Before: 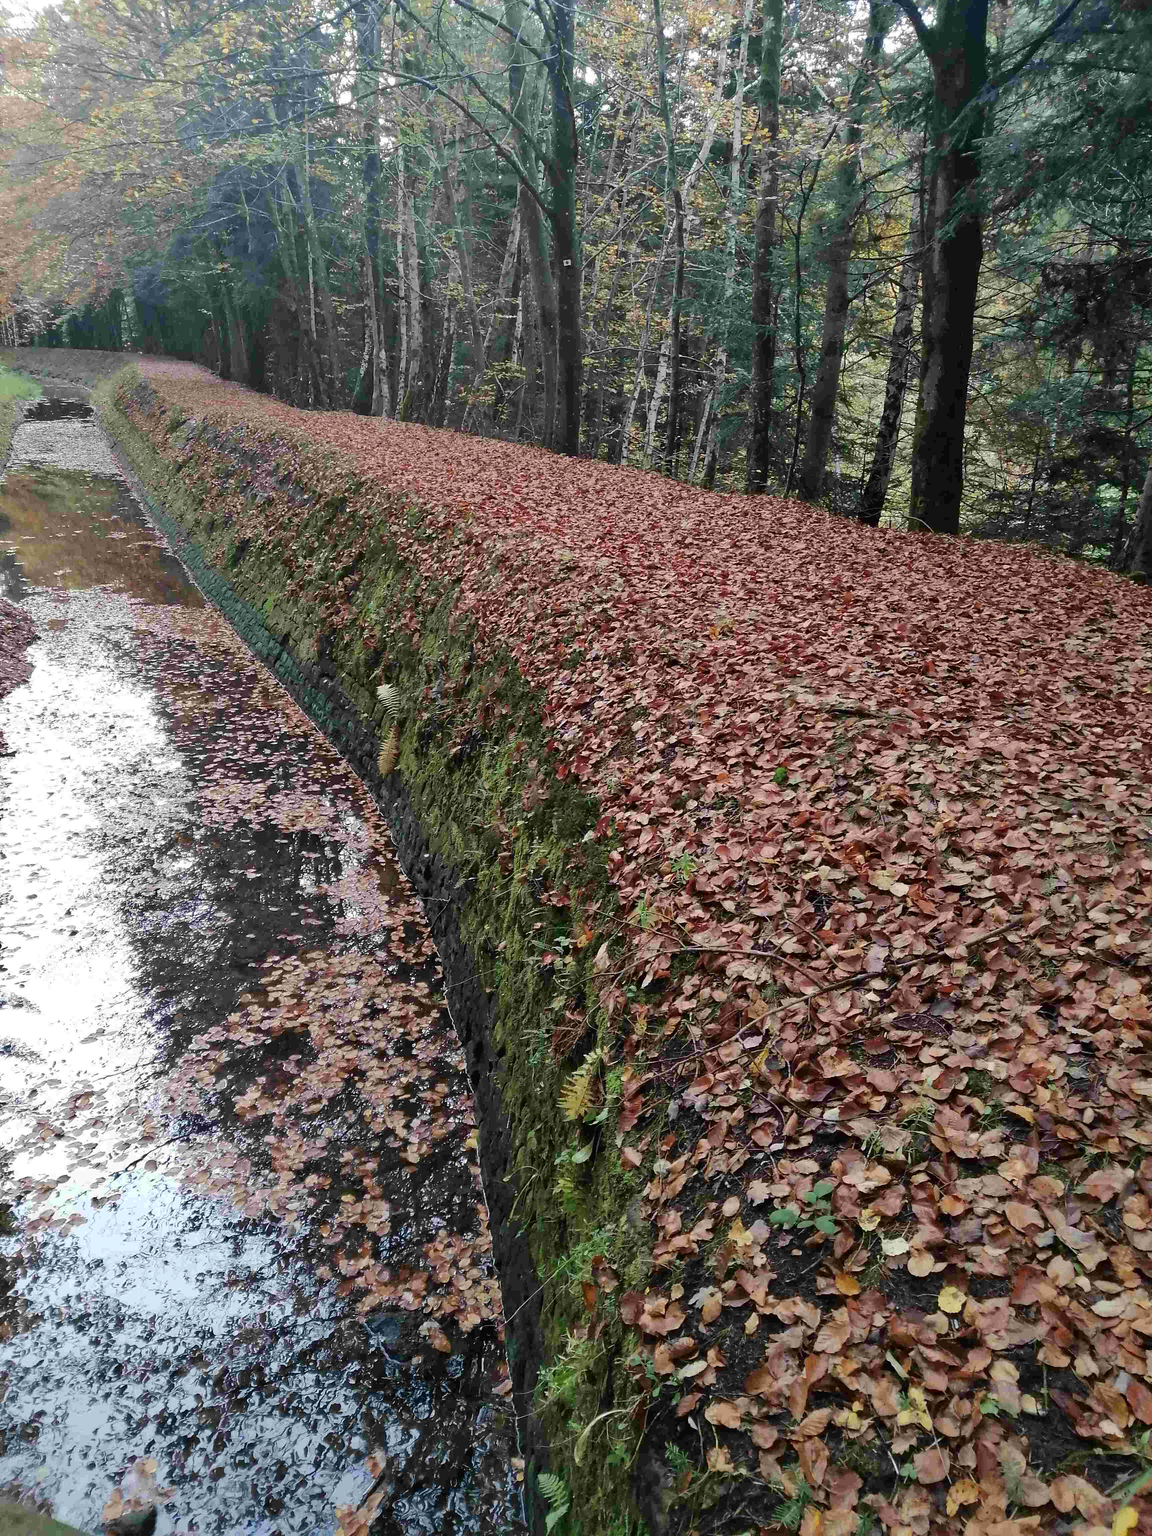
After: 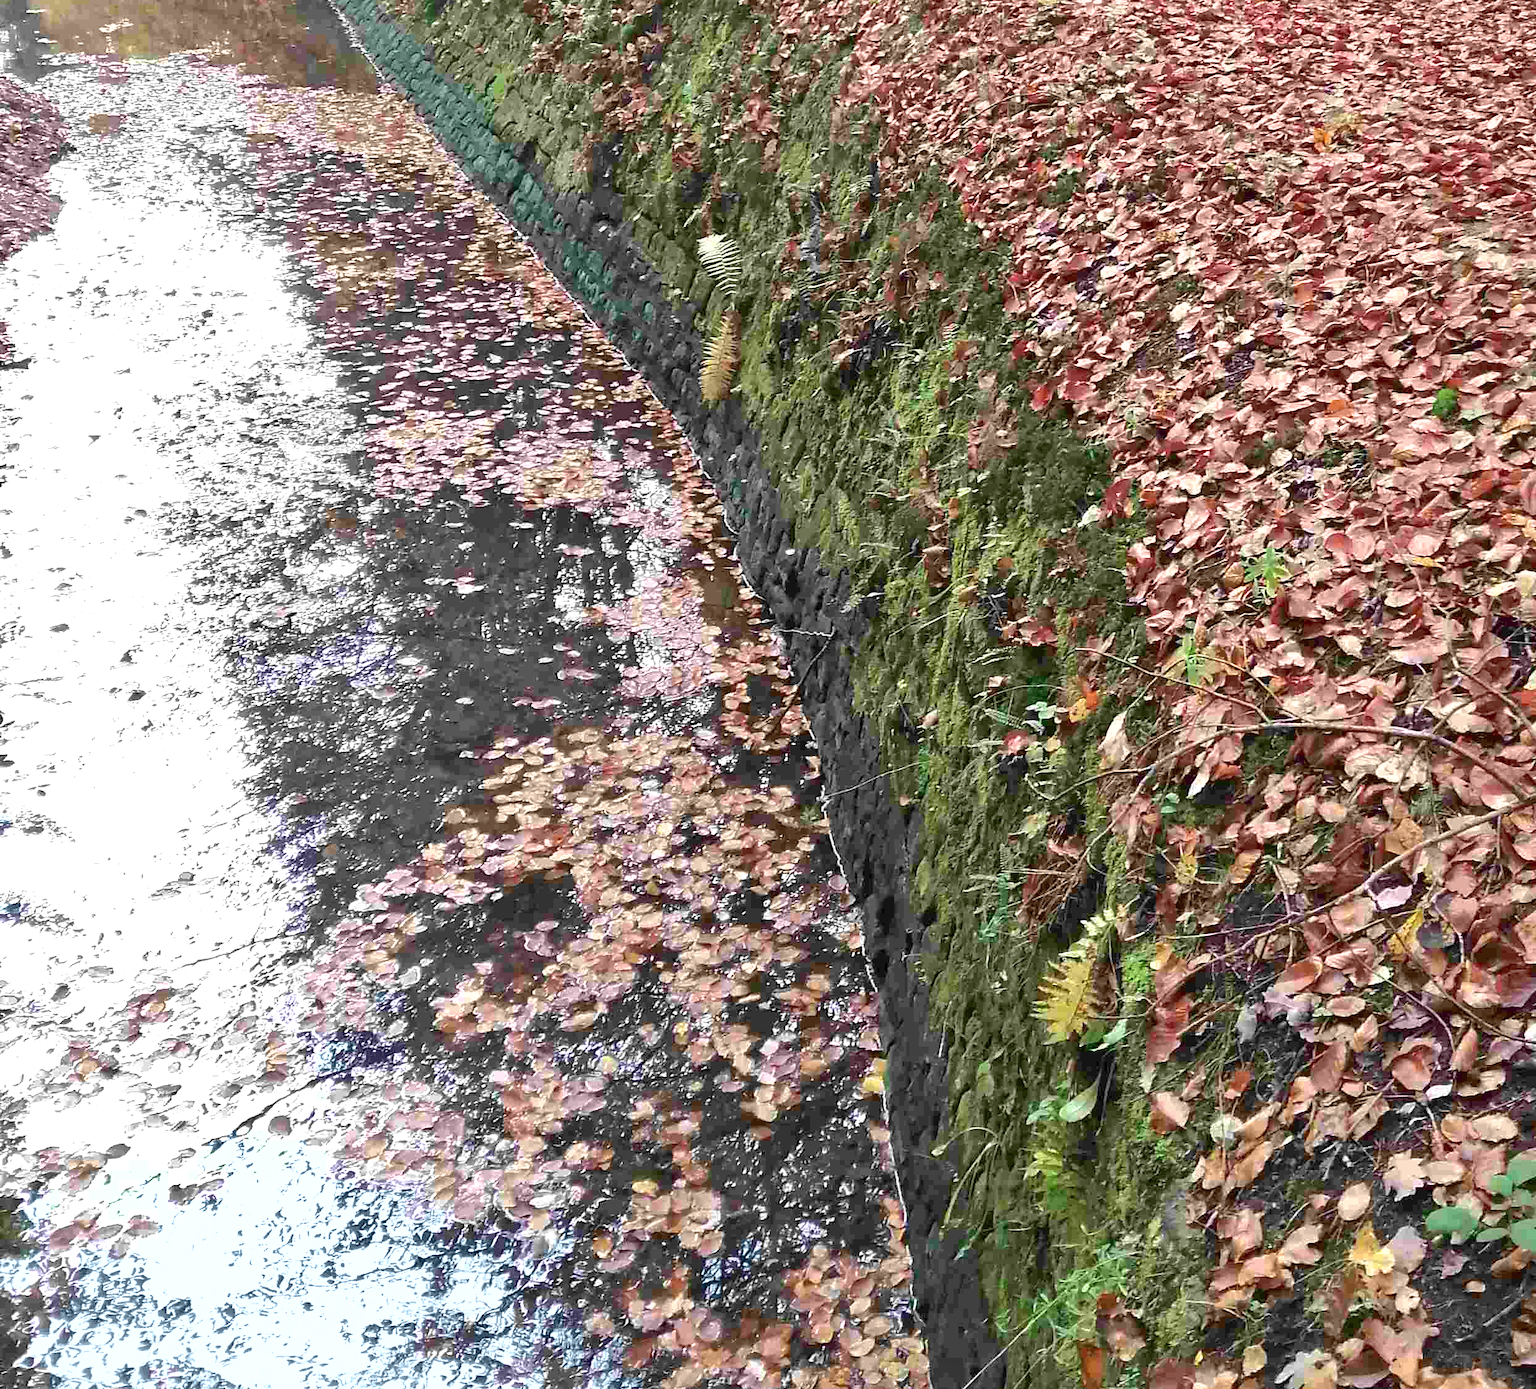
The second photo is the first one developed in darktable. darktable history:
exposure: exposure 0.941 EV, compensate highlight preservation false
shadows and highlights: on, module defaults
crop: top 36.323%, right 27.986%, bottom 14.807%
